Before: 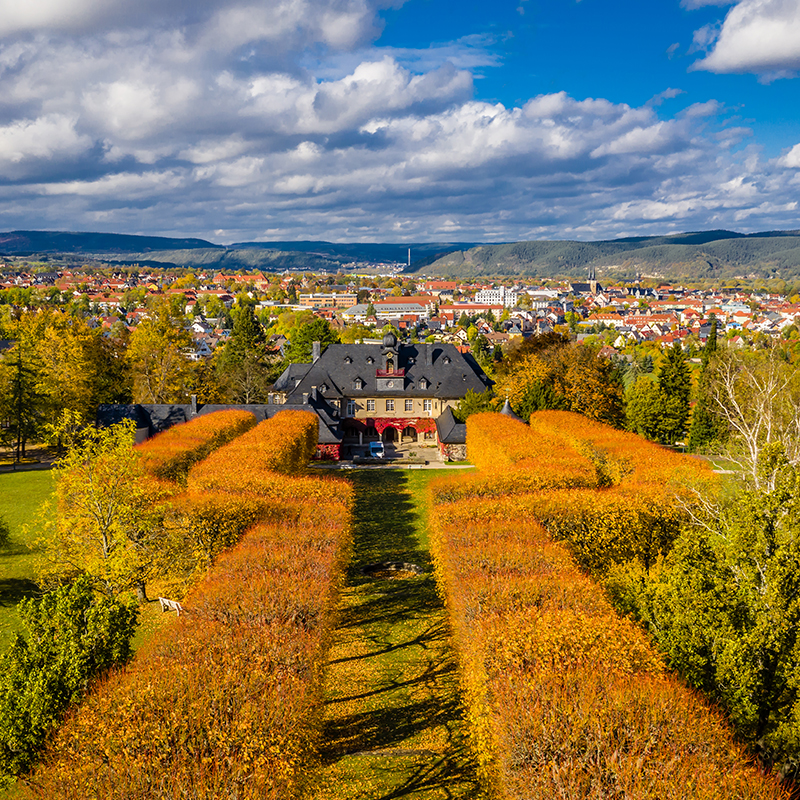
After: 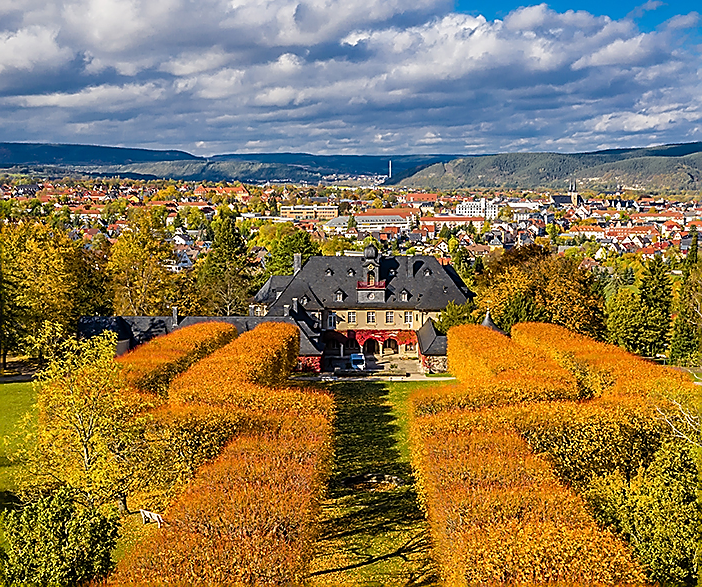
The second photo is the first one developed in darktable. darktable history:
crop and rotate: left 2.432%, top 11.072%, right 9.777%, bottom 15.514%
sharpen: radius 1.398, amount 1.259, threshold 0.848
